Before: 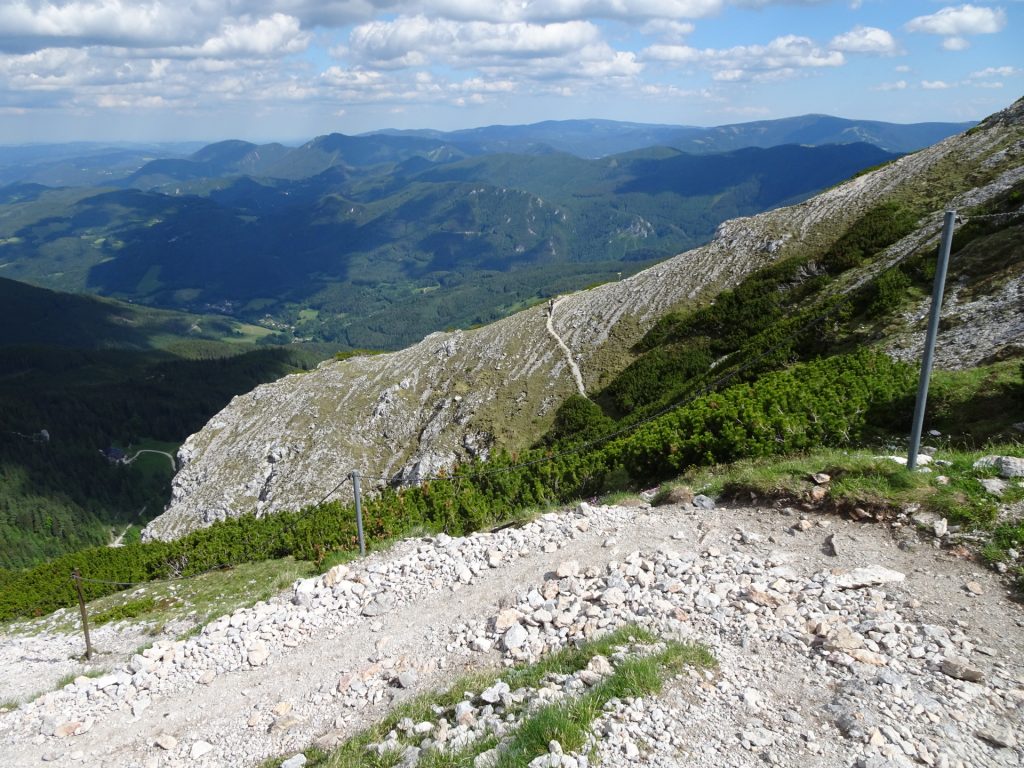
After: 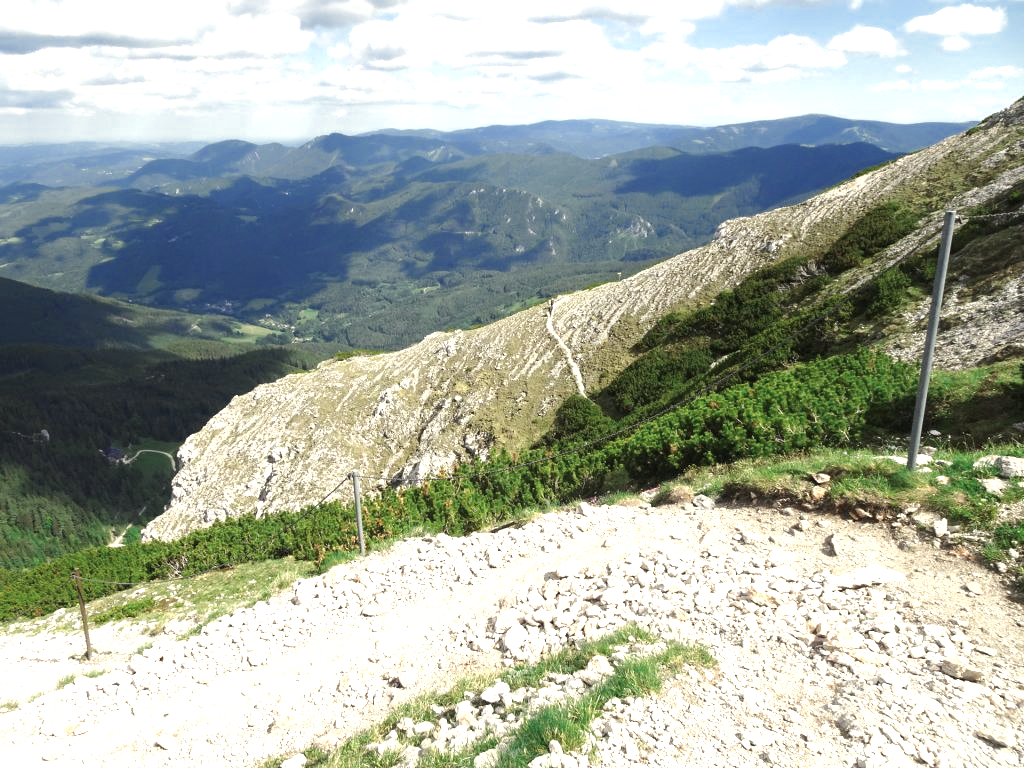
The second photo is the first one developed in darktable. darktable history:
exposure: black level correction 0, exposure 1.106 EV, compensate highlight preservation false
color correction: highlights a* 1.33, highlights b* 17.84
color zones: curves: ch0 [(0, 0.5) (0.125, 0.4) (0.25, 0.5) (0.375, 0.4) (0.5, 0.4) (0.625, 0.35) (0.75, 0.35) (0.875, 0.5)]; ch1 [(0, 0.35) (0.125, 0.45) (0.25, 0.35) (0.375, 0.35) (0.5, 0.35) (0.625, 0.35) (0.75, 0.45) (0.875, 0.35)]; ch2 [(0, 0.6) (0.125, 0.5) (0.25, 0.5) (0.375, 0.6) (0.5, 0.6) (0.625, 0.5) (0.75, 0.5) (0.875, 0.5)]
